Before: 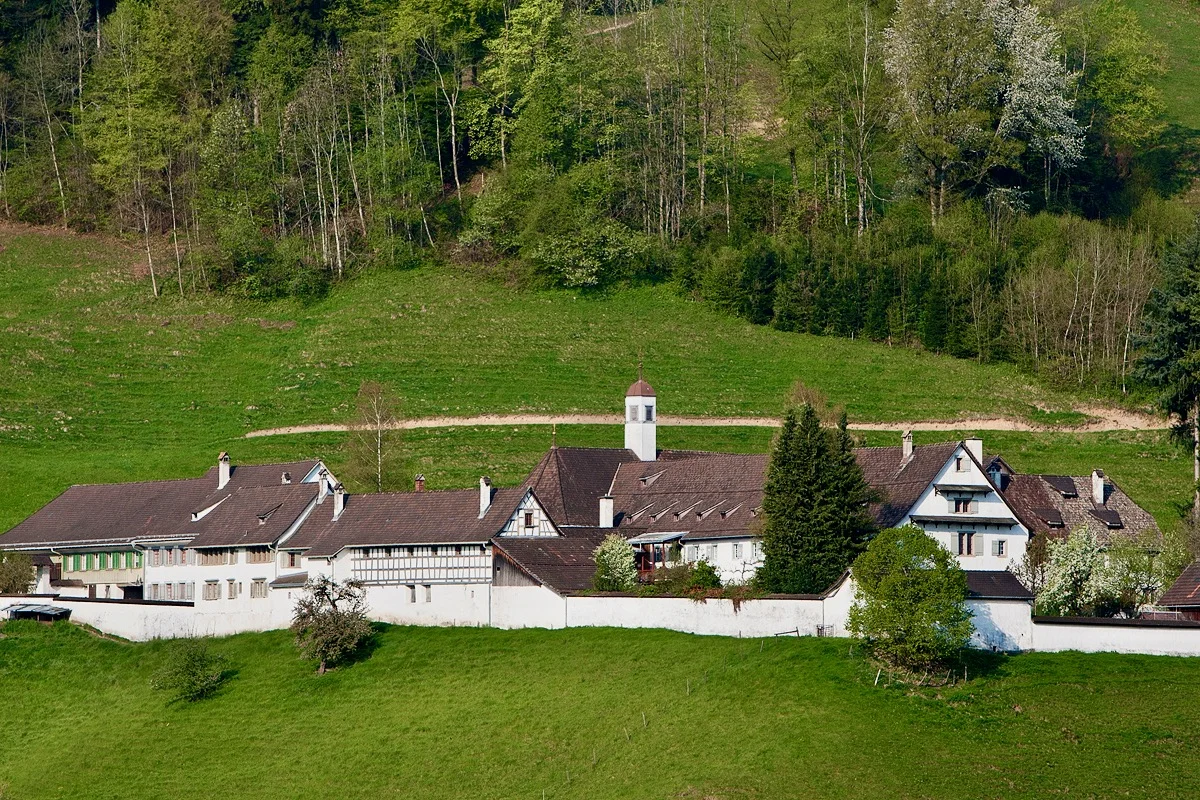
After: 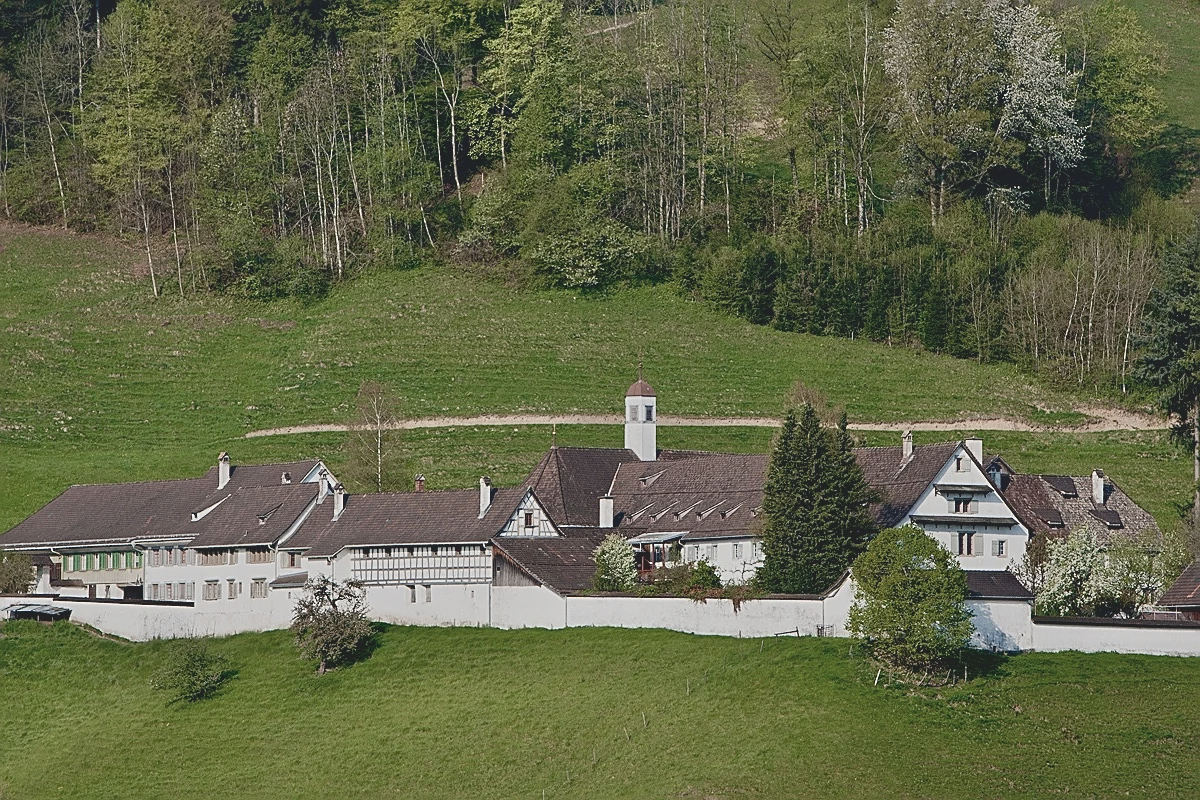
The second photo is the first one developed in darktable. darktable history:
contrast brightness saturation: contrast -0.26, saturation -0.43
sharpen: amount 0.575
